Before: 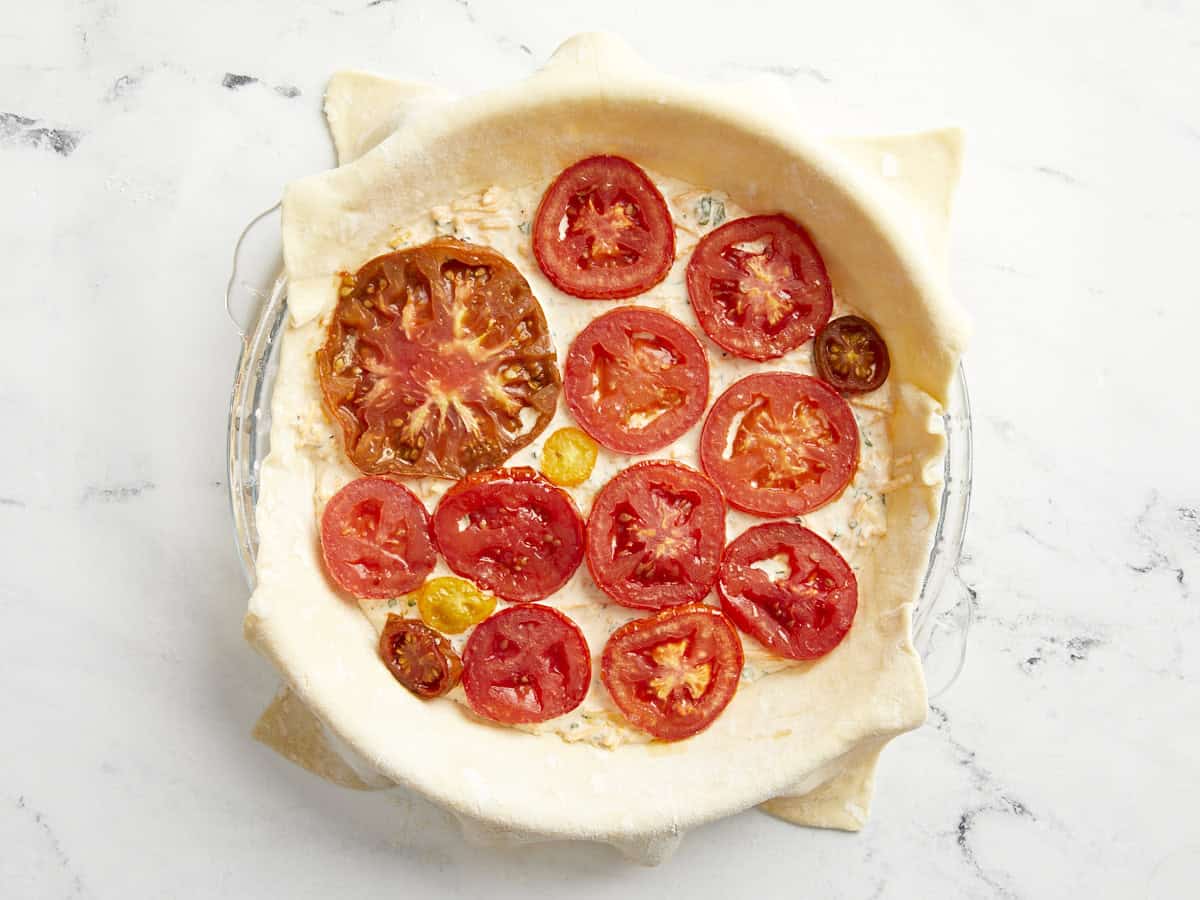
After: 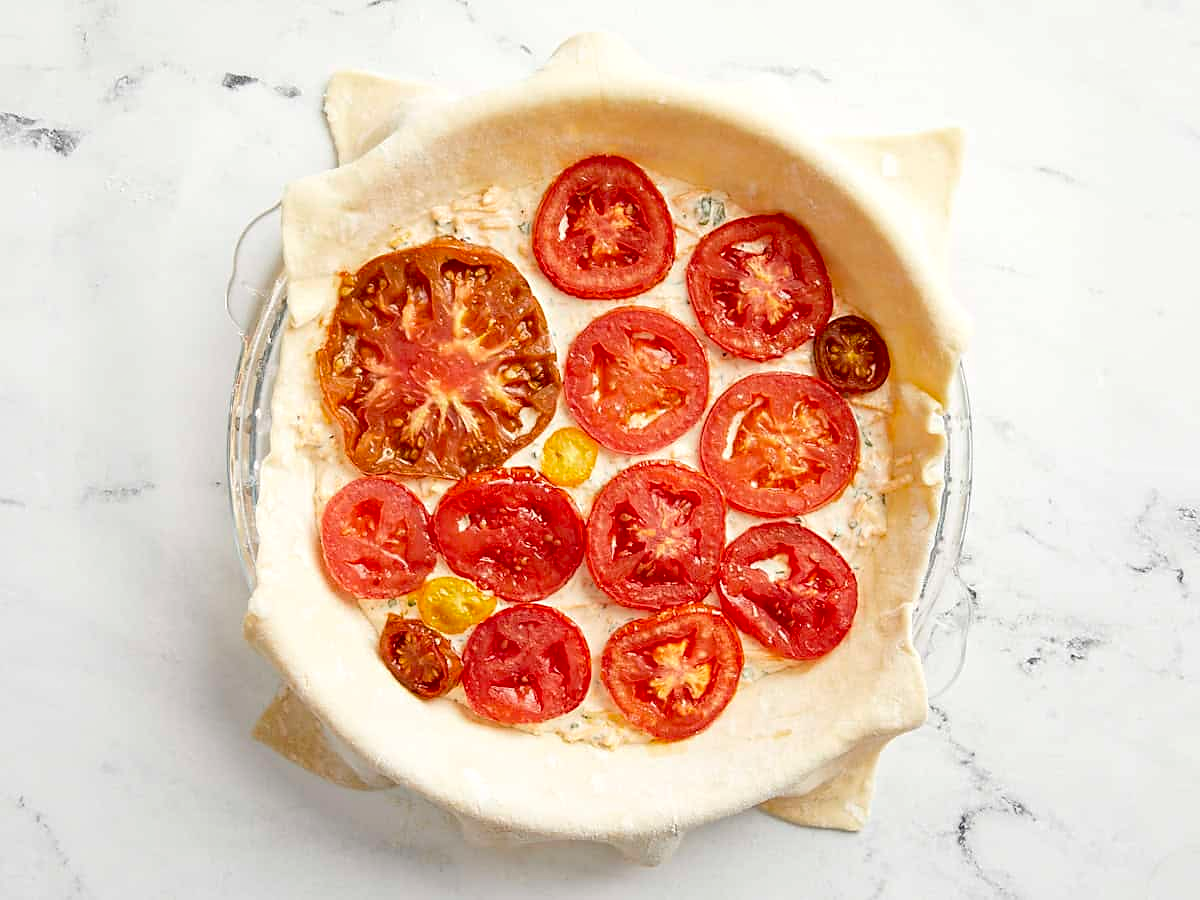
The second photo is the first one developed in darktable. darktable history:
exposure: black level correction 0.009, compensate highlight preservation false
local contrast: highlights 100%, shadows 100%, detail 120%, midtone range 0.2
sharpen: radius 1.458, amount 0.398, threshold 1.271
